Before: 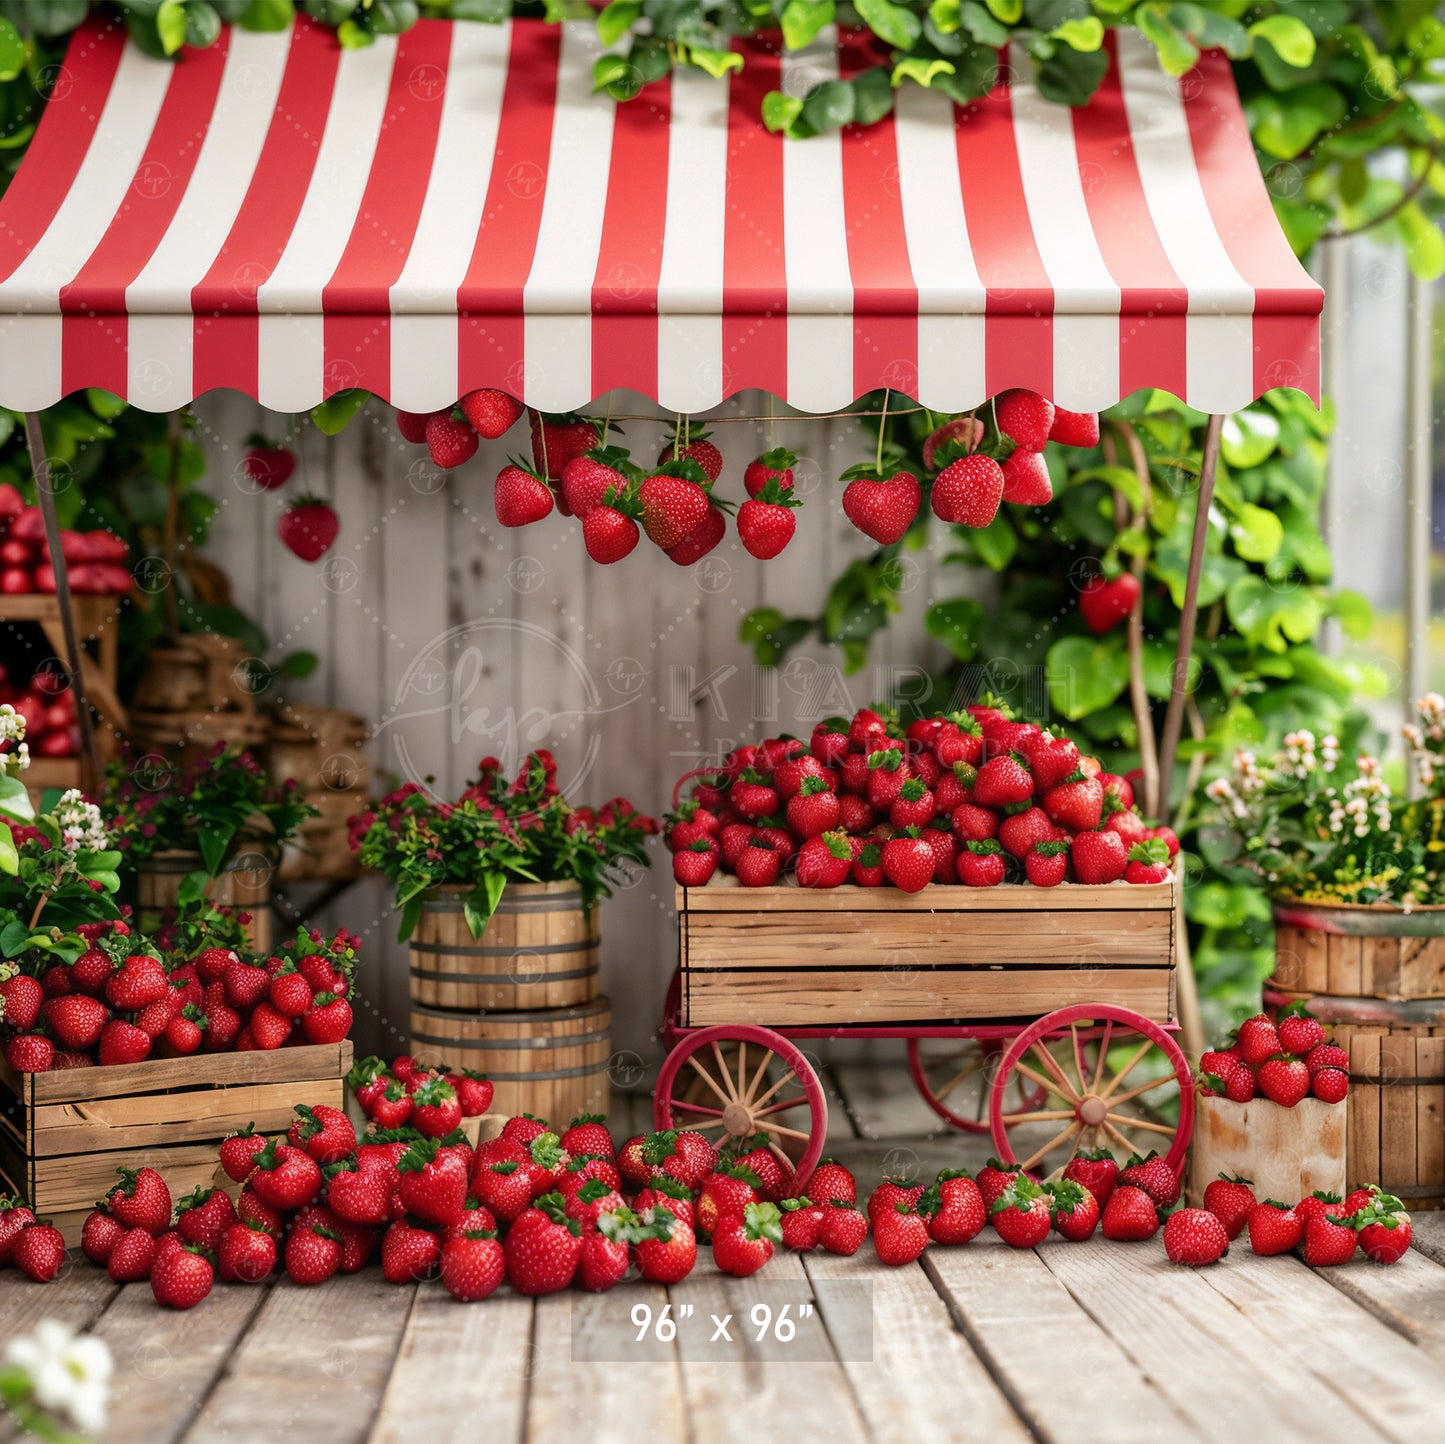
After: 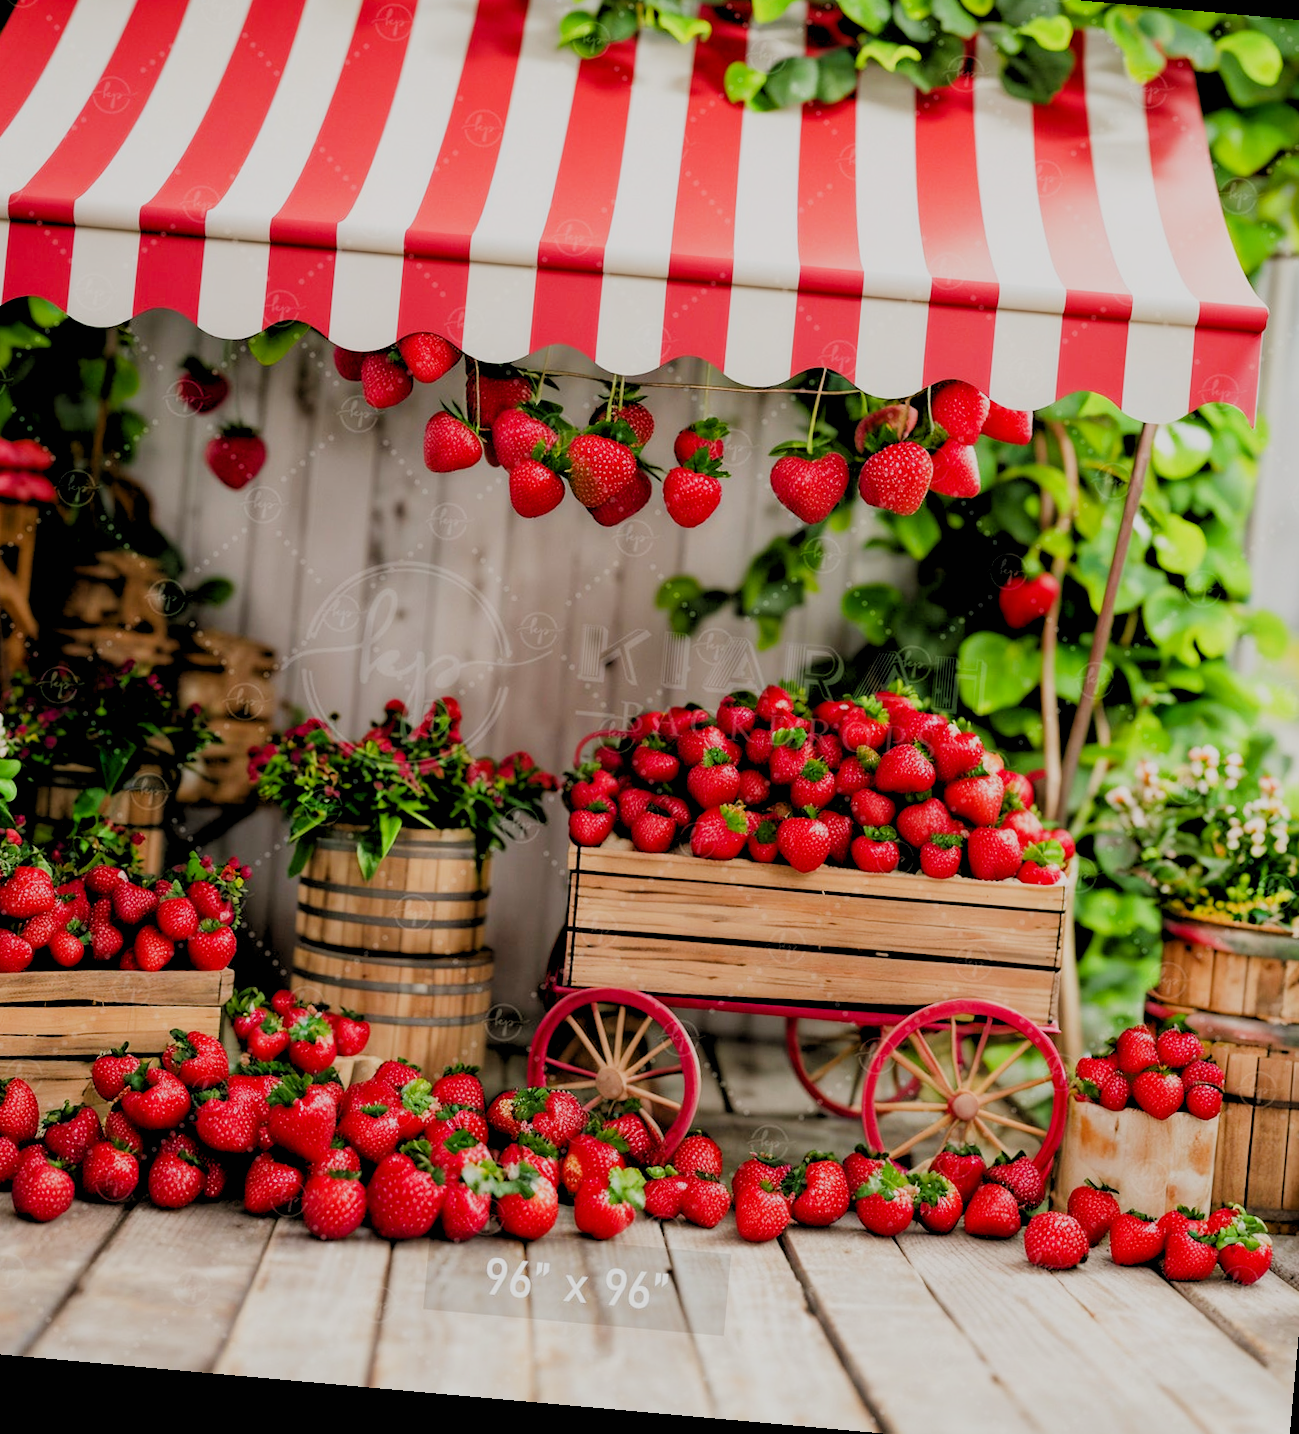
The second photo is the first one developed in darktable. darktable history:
rotate and perspective: rotation 5.12°, automatic cropping off
crop: left 9.807%, top 6.259%, right 7.334%, bottom 2.177%
sigmoid: on, module defaults
rgb levels: preserve colors sum RGB, levels [[0.038, 0.433, 0.934], [0, 0.5, 1], [0, 0.5, 1]]
